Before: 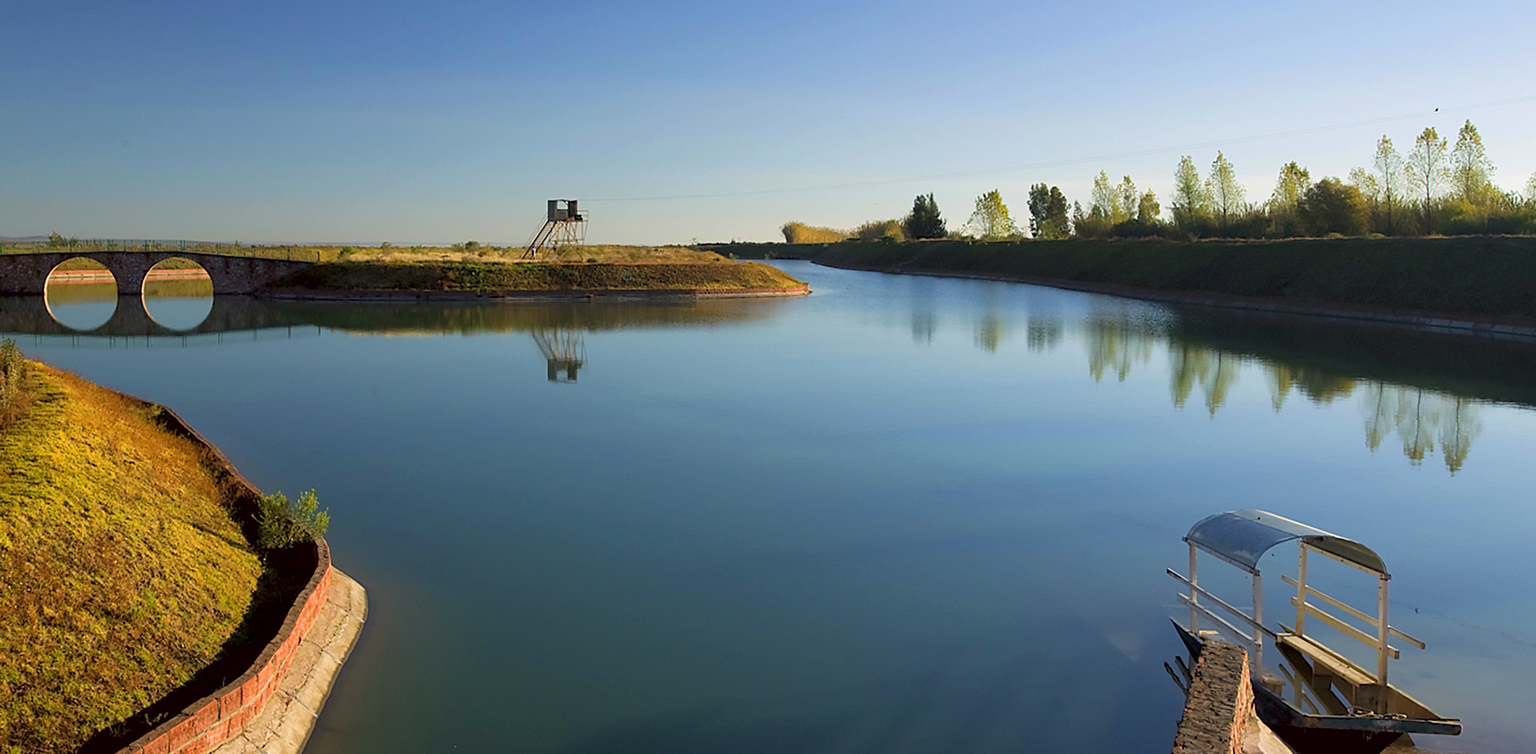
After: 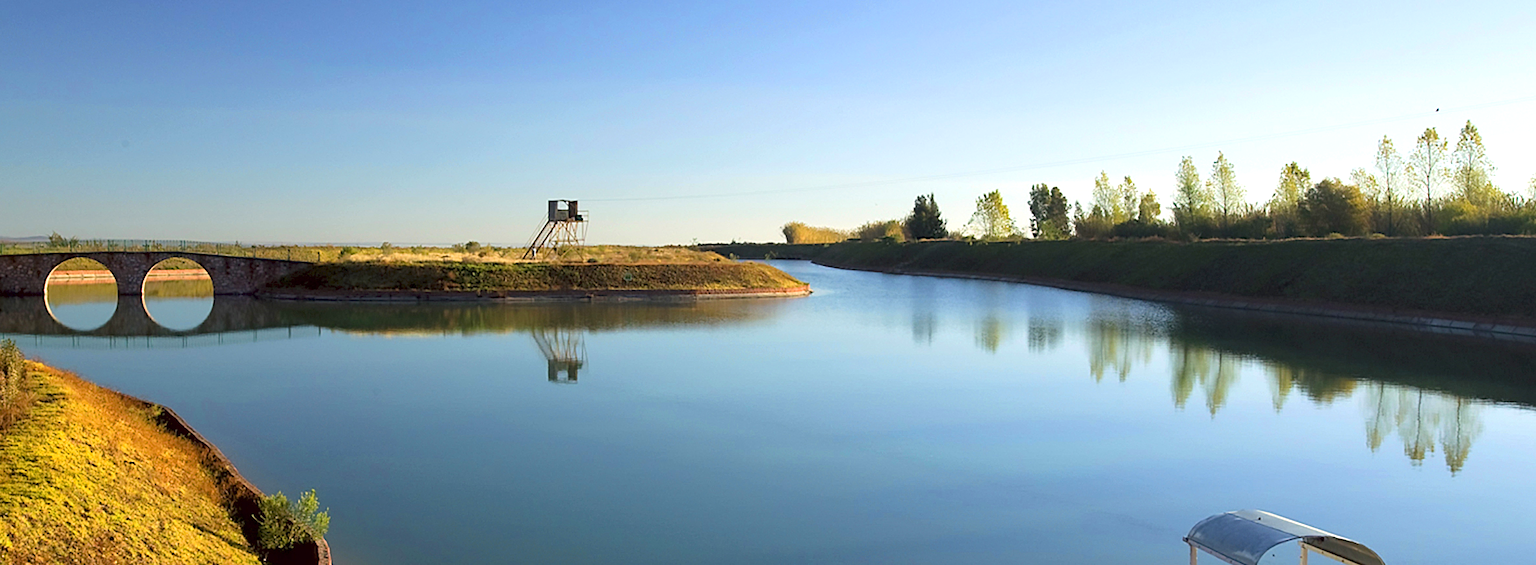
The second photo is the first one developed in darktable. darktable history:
exposure: exposure 0.493 EV, compensate highlight preservation false
contrast brightness saturation: contrast 0.1, brightness 0.02, saturation 0.02
crop: bottom 24.967%
